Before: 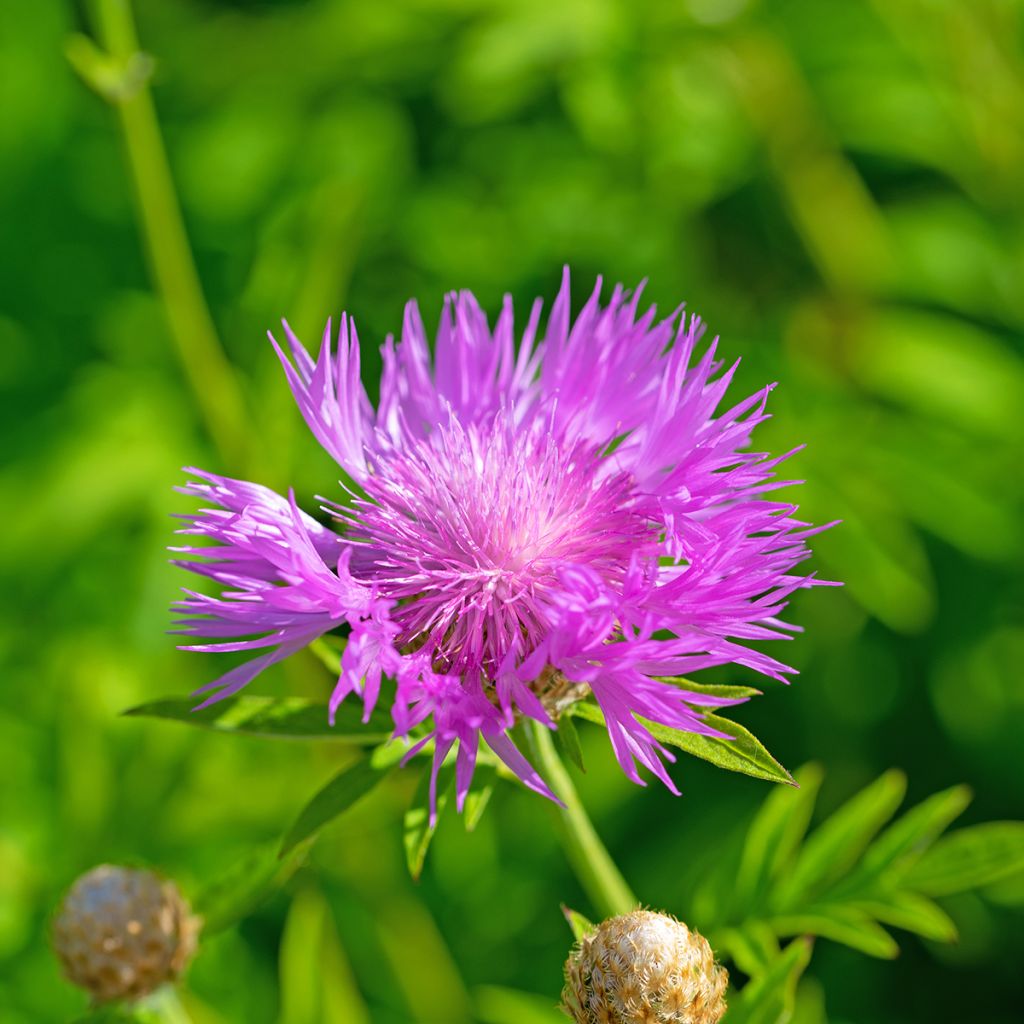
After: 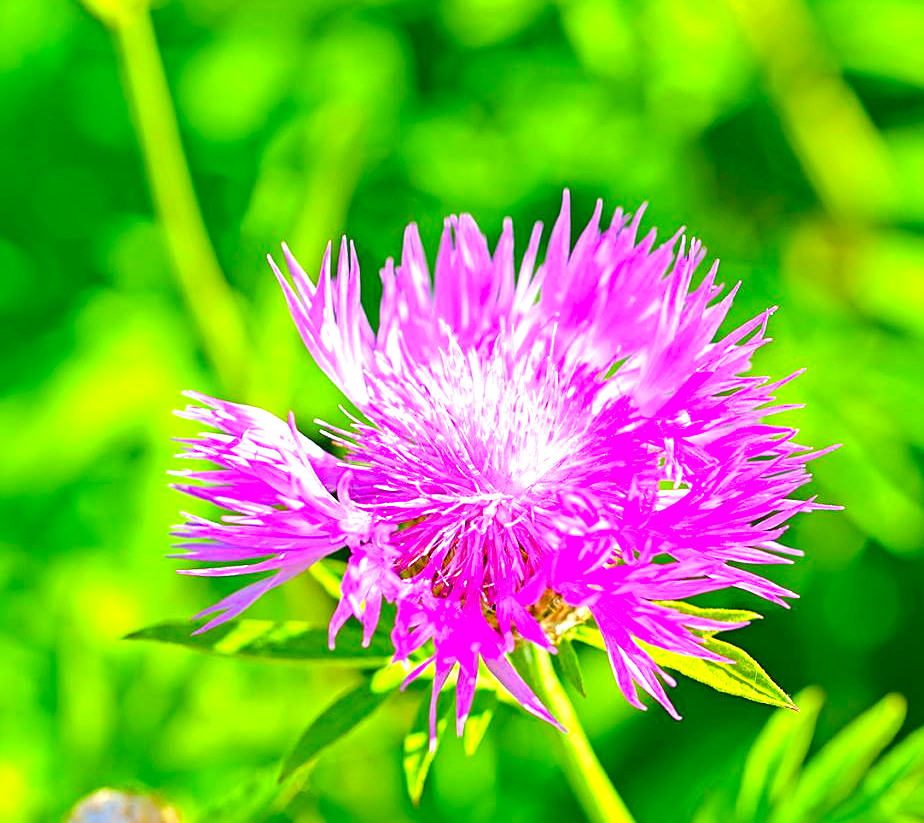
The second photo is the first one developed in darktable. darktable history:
crop: top 7.468%, right 9.751%, bottom 12.071%
color balance rgb: perceptual saturation grading › global saturation 27.37%, perceptual saturation grading › highlights -27.866%, perceptual saturation grading › mid-tones 15.103%, perceptual saturation grading › shadows 33.163%, global vibrance 20%
exposure: black level correction 0, exposure 1.451 EV, compensate highlight preservation false
contrast brightness saturation: contrast 0.043, saturation 0.162
sharpen: on, module defaults
